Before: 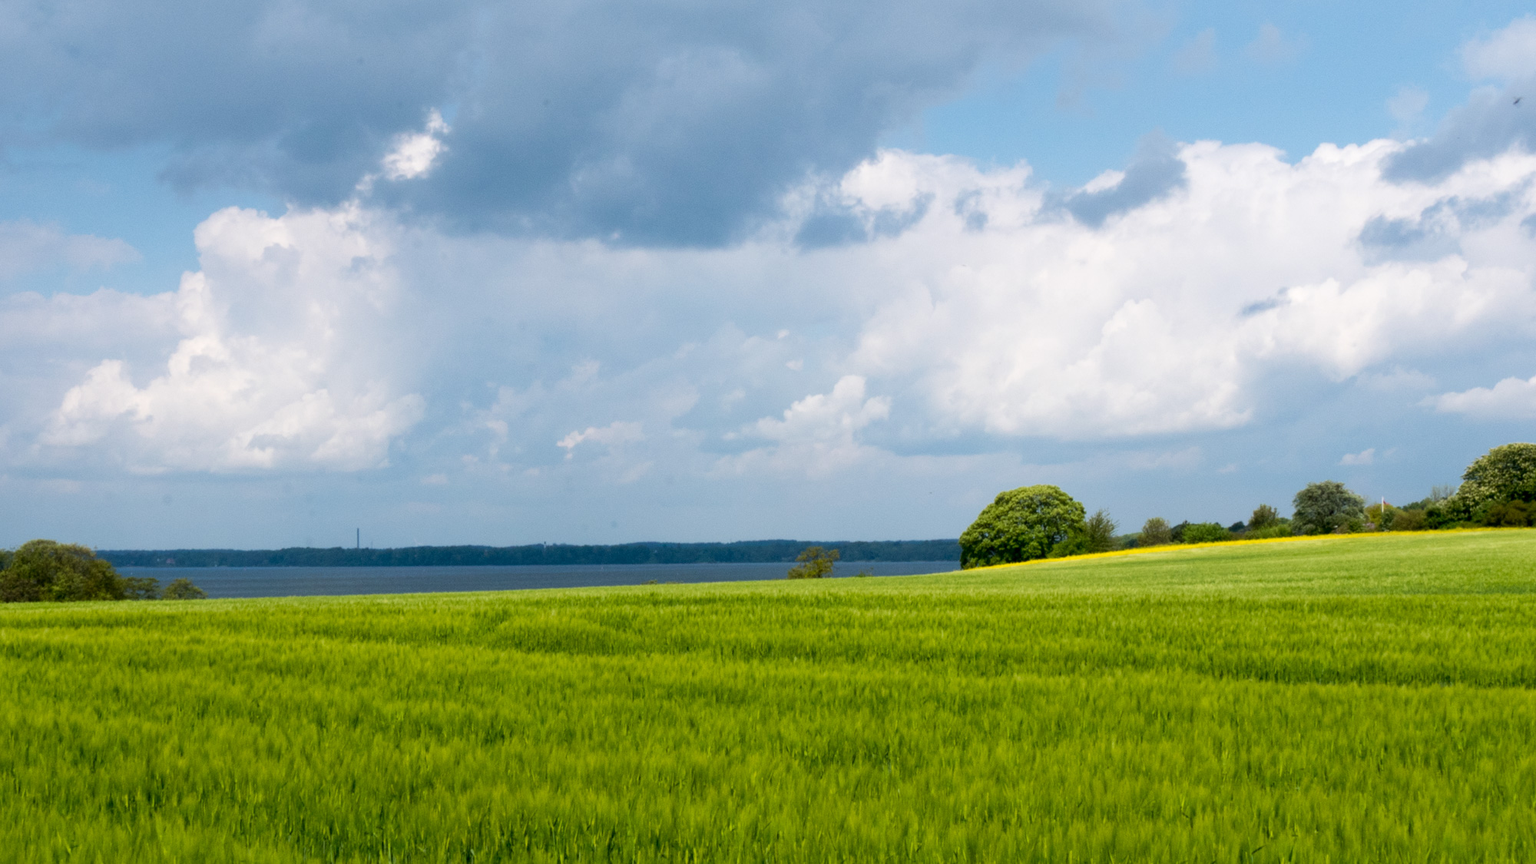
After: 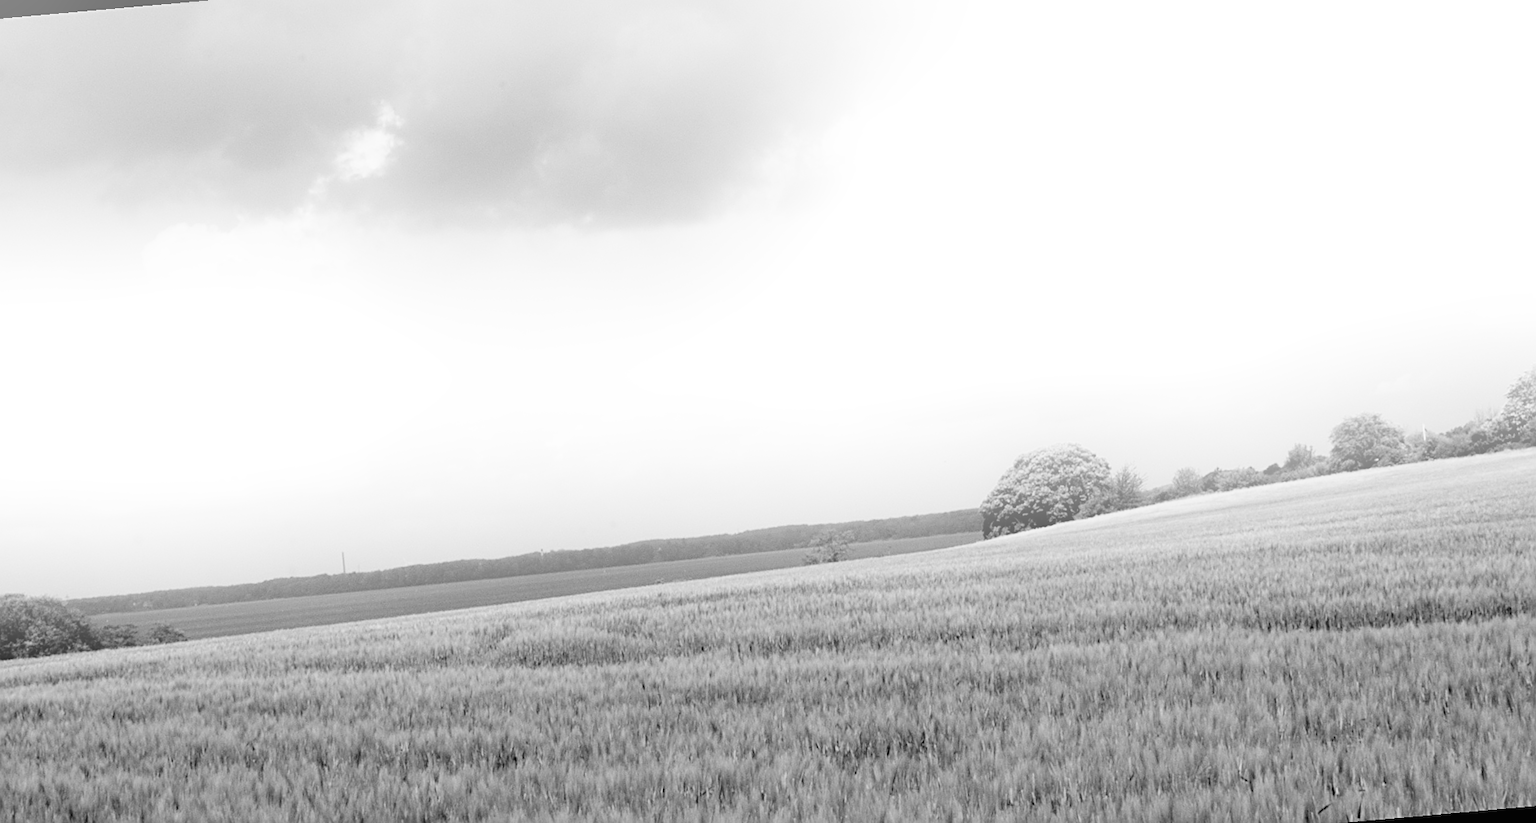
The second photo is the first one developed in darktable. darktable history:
filmic rgb: black relative exposure -5 EV, white relative exposure 3.5 EV, hardness 3.19, contrast 1.3, highlights saturation mix -50%
exposure: black level correction 0.001, exposure 0.5 EV, compensate exposure bias true, compensate highlight preservation false
sharpen: on, module defaults
bloom: on, module defaults
monochrome: on, module defaults
rotate and perspective: rotation -5°, crop left 0.05, crop right 0.952, crop top 0.11, crop bottom 0.89
white balance: emerald 1
